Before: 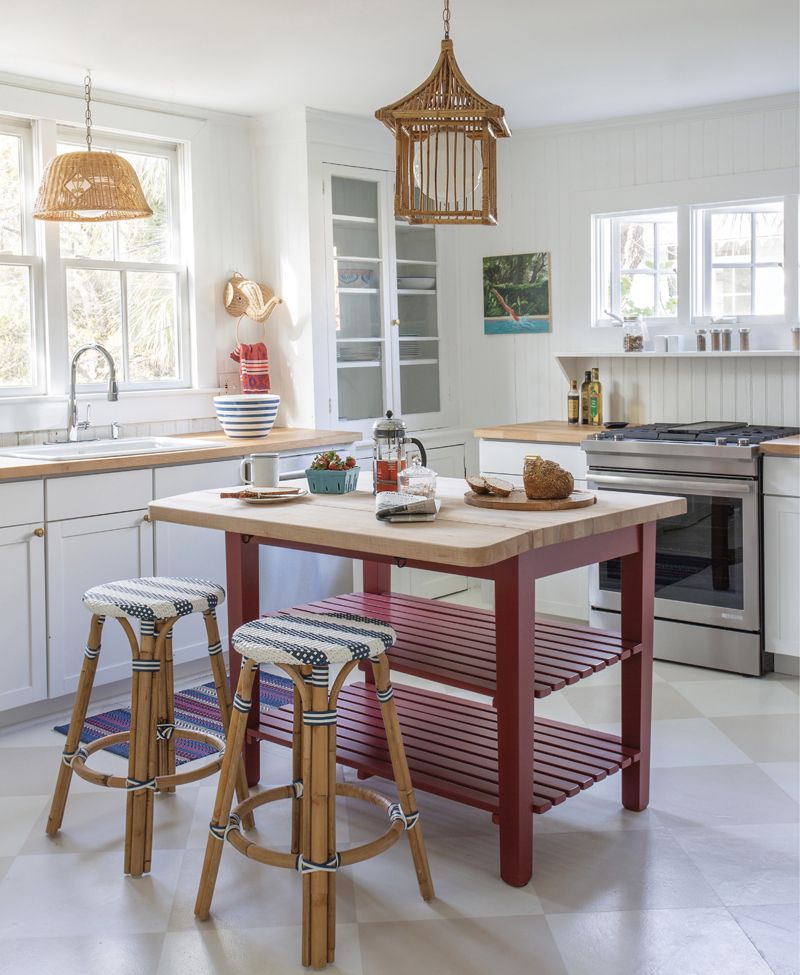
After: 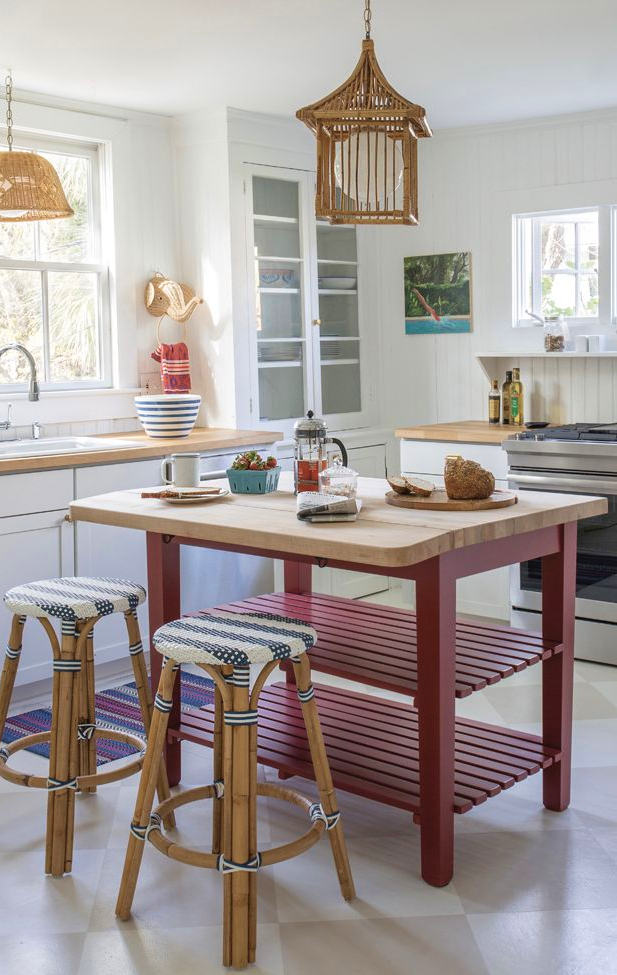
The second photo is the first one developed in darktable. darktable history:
crop: left 9.896%, right 12.891%
velvia: strength 14.32%
